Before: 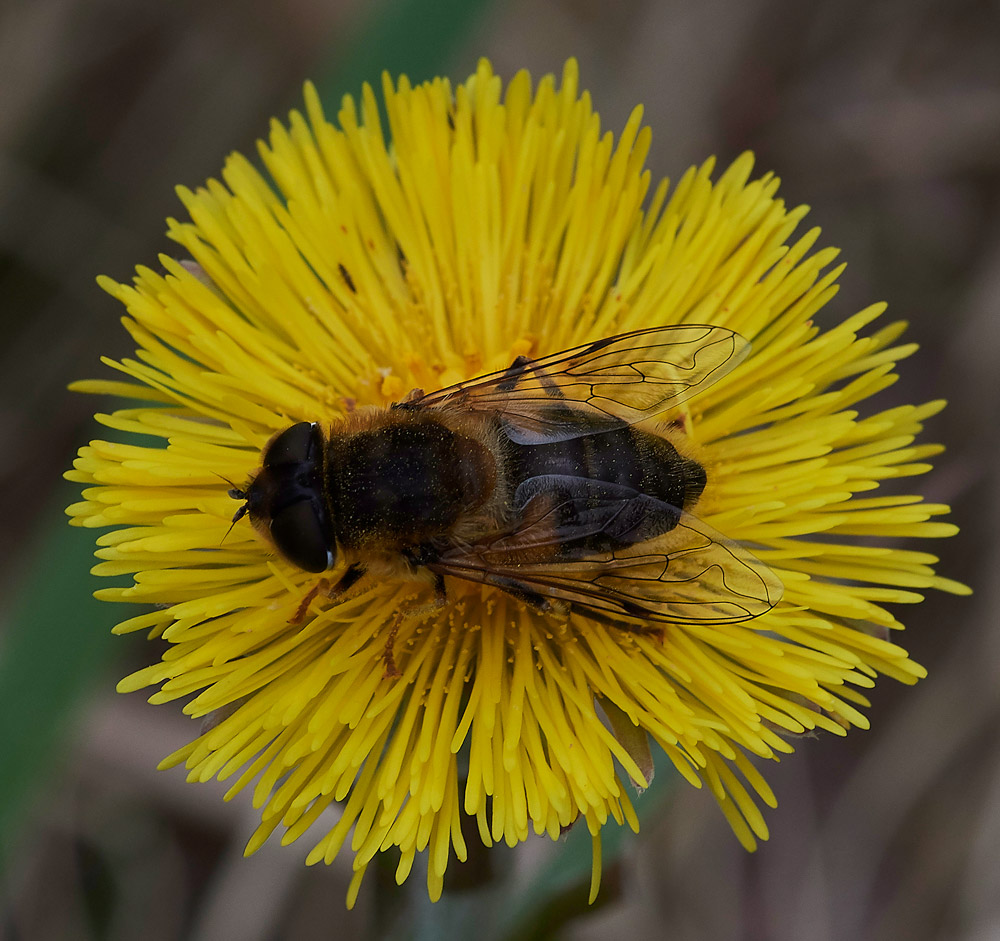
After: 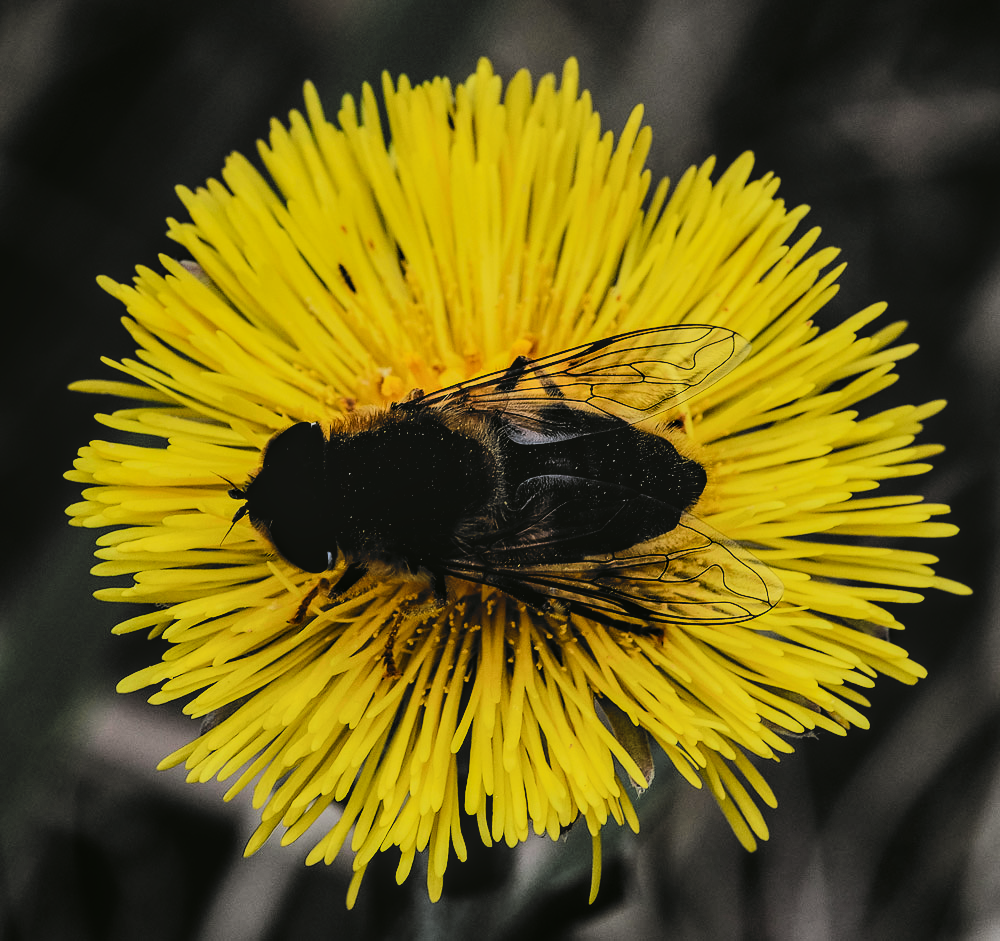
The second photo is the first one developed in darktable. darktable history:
tone curve: curves: ch0 [(0, 0.03) (0.113, 0.087) (0.207, 0.184) (0.515, 0.612) (0.712, 0.793) (1, 0.946)]; ch1 [(0, 0) (0.172, 0.123) (0.317, 0.279) (0.407, 0.401) (0.476, 0.482) (0.505, 0.499) (0.534, 0.534) (0.632, 0.645) (0.726, 0.745) (1, 1)]; ch2 [(0, 0) (0.411, 0.424) (0.476, 0.492) (0.521, 0.524) (0.541, 0.559) (0.65, 0.699) (1, 1)], color space Lab, independent channels, preserve colors none
local contrast: on, module defaults
filmic rgb: black relative exposure -5.13 EV, white relative exposure 3.5 EV, hardness 3.18, contrast 1.402, highlights saturation mix -49.32%, color science v6 (2022)
